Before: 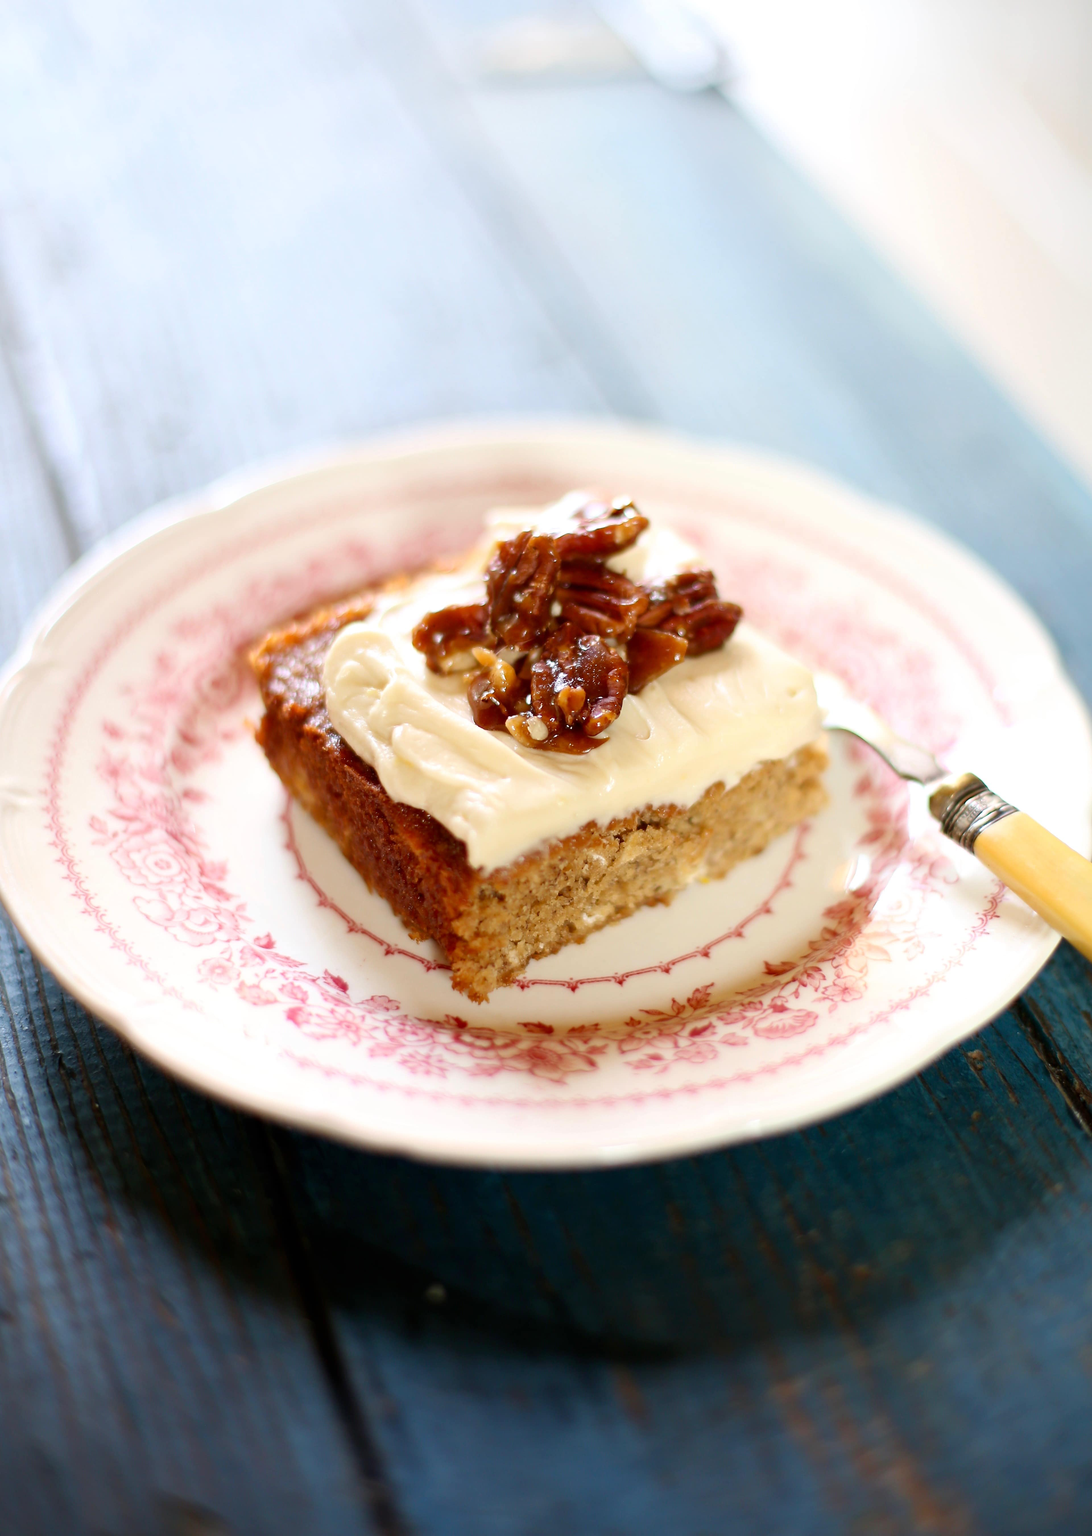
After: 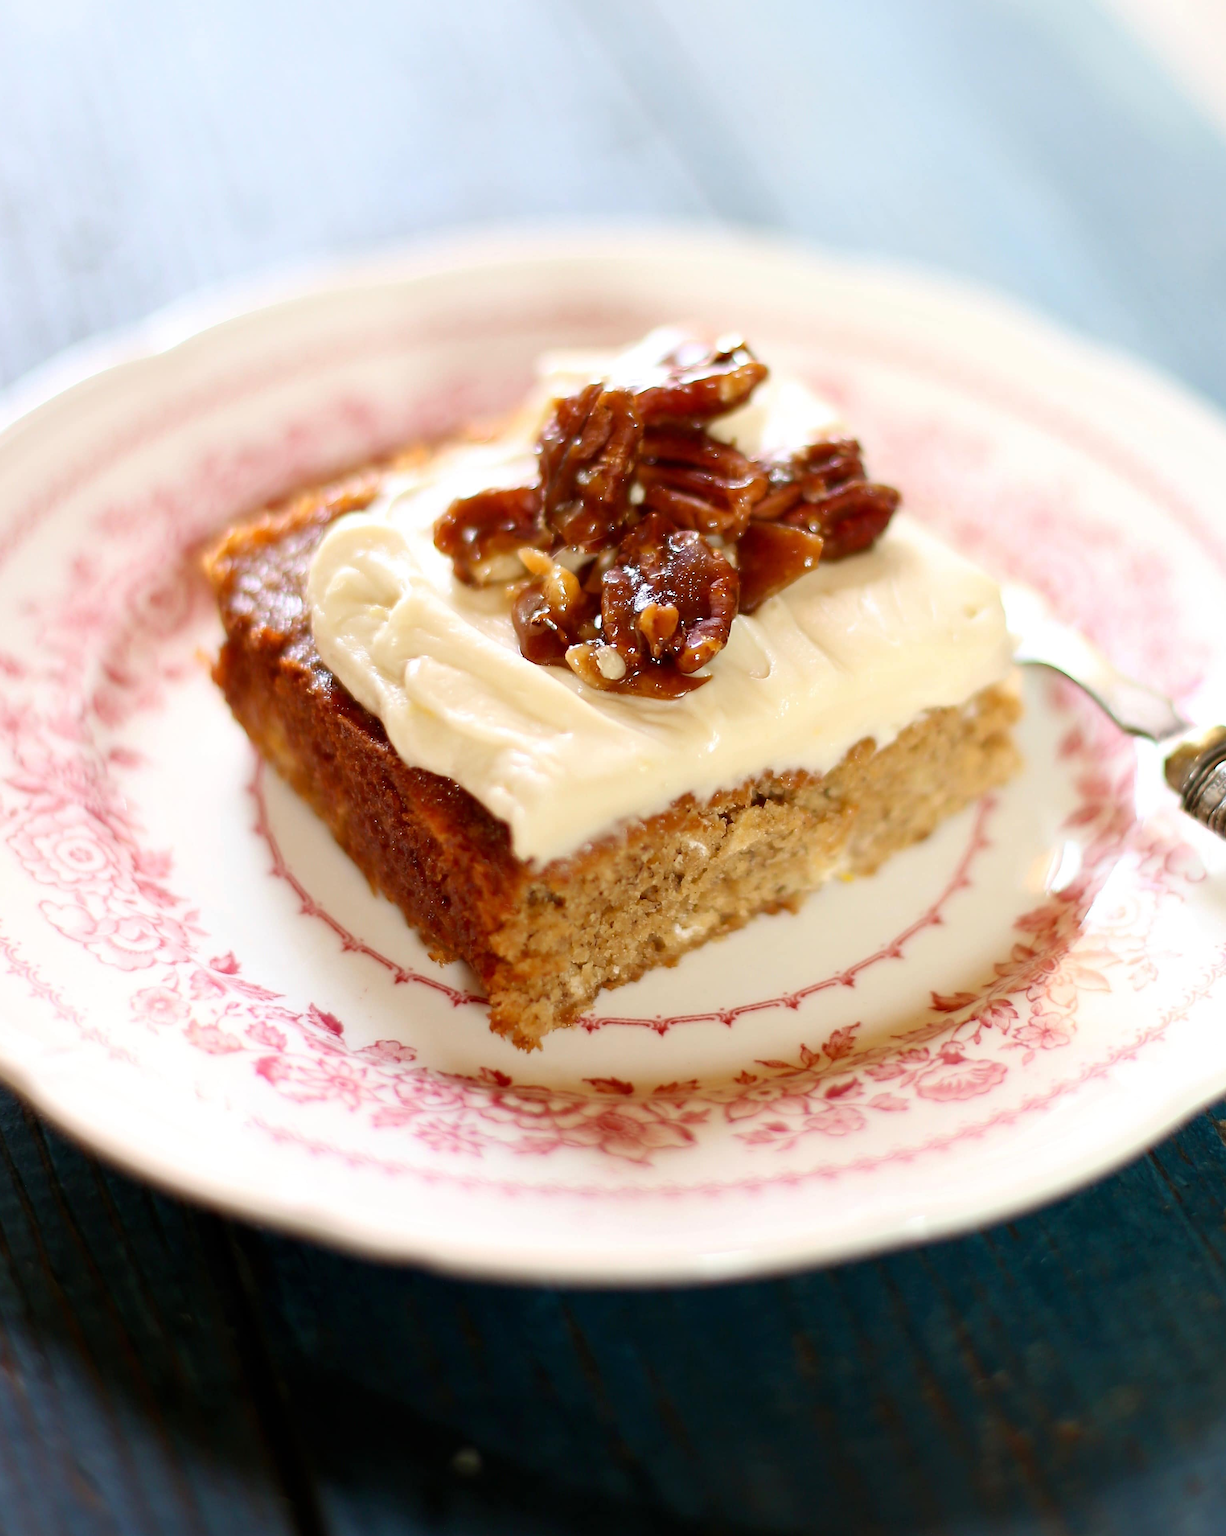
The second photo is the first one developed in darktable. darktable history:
crop: left 9.712%, top 16.928%, right 10.845%, bottom 12.332%
sharpen: amount 0.2
